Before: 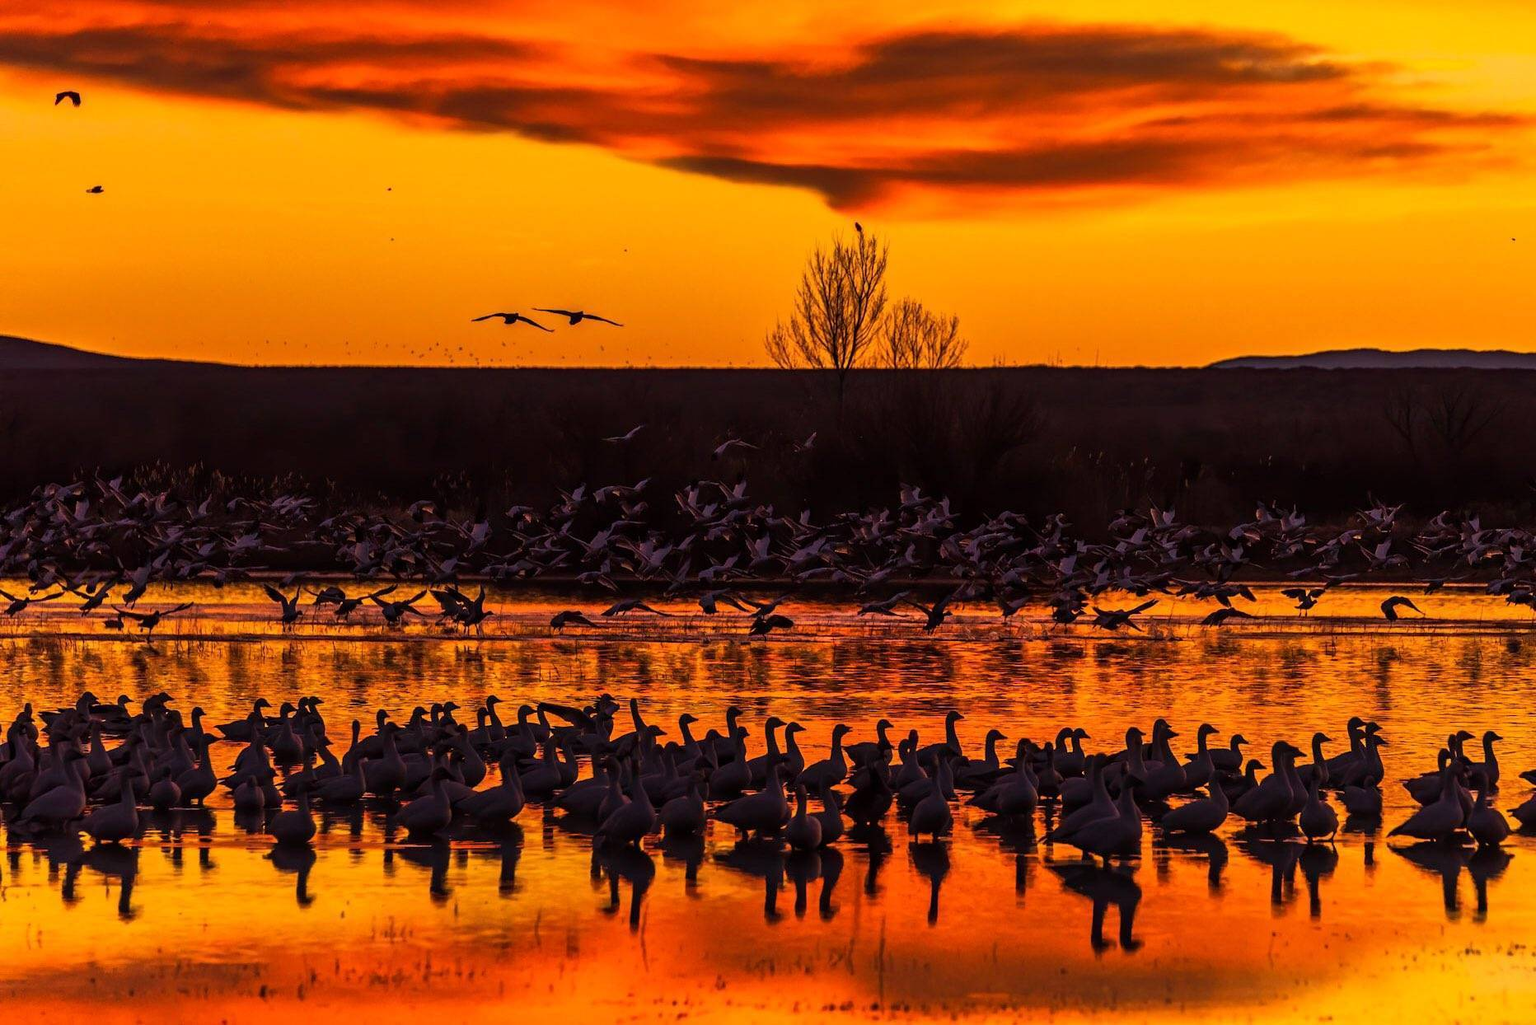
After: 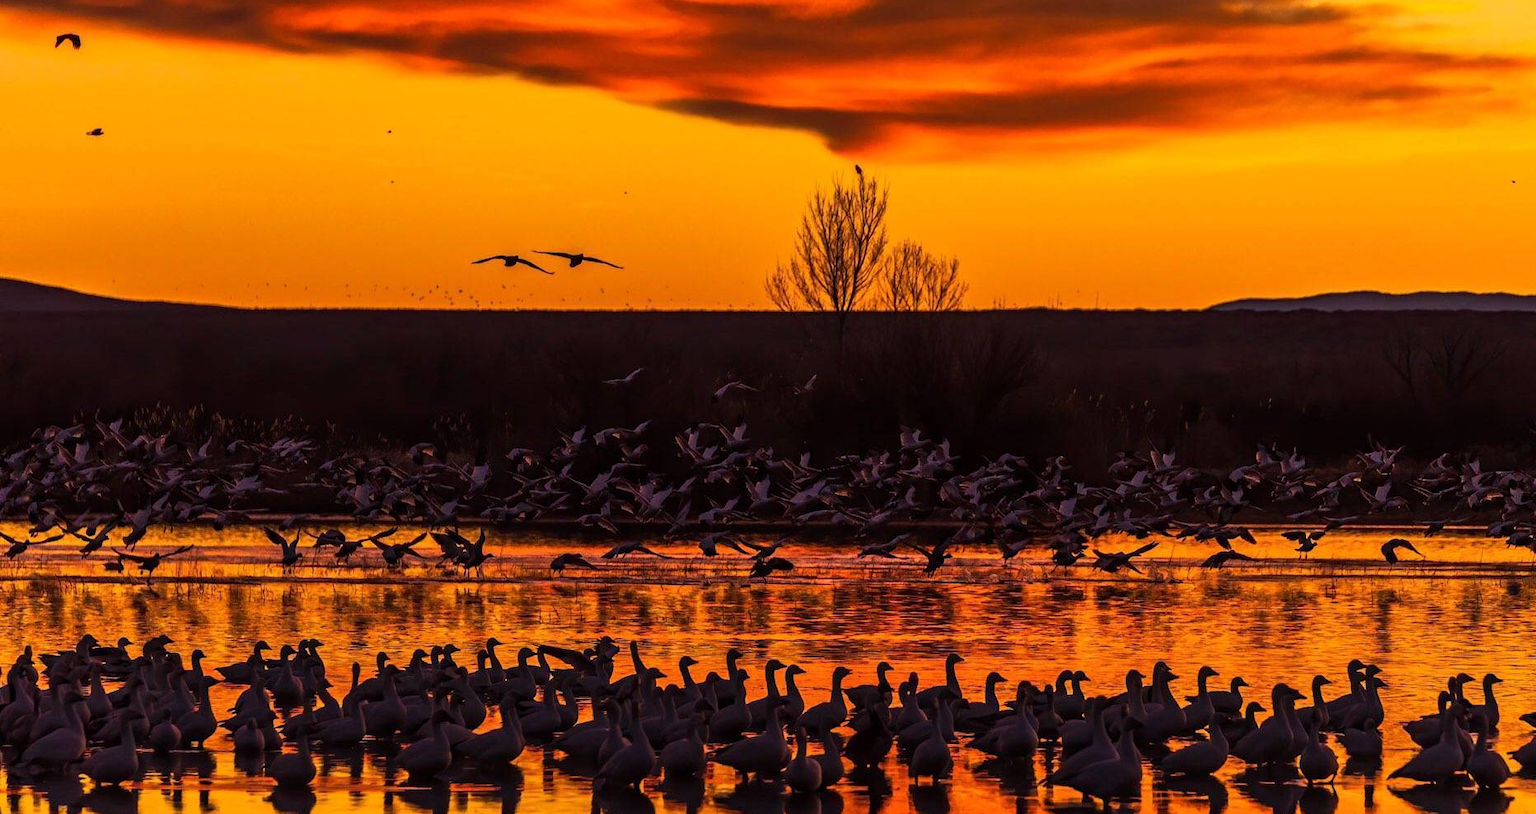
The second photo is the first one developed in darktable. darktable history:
crop and rotate: top 5.65%, bottom 14.815%
